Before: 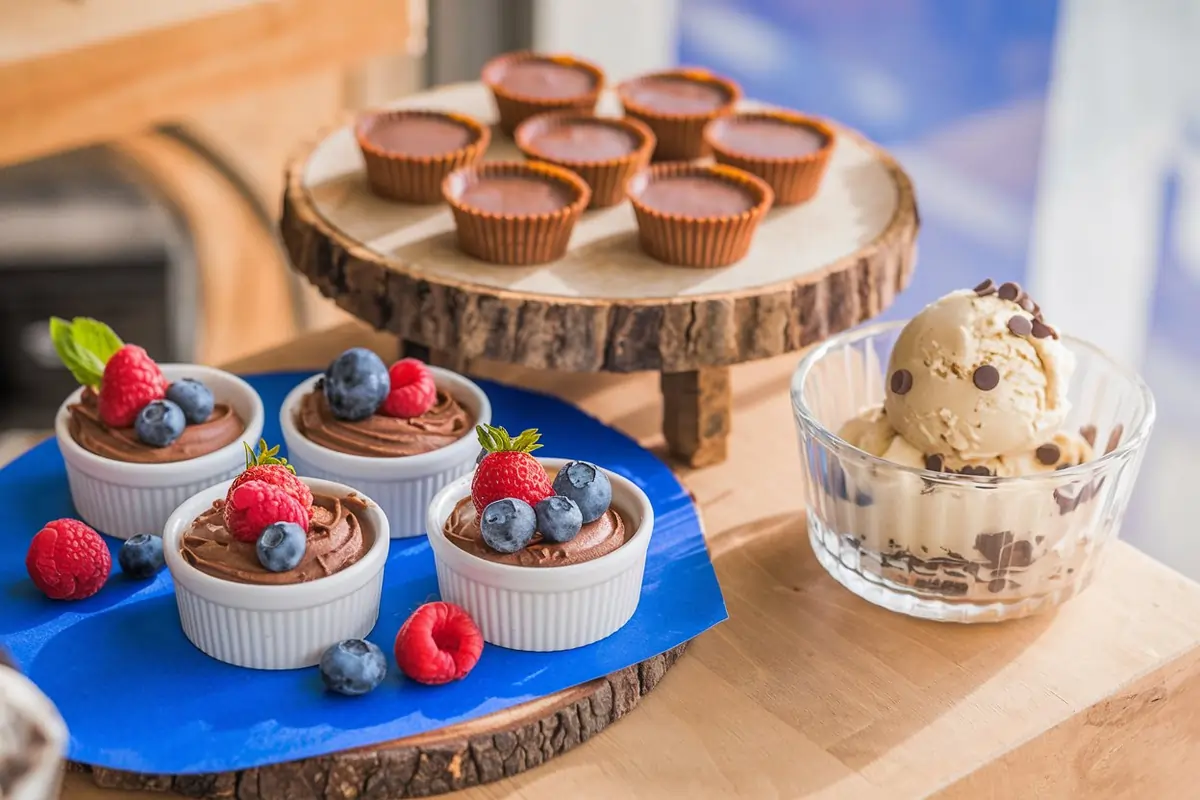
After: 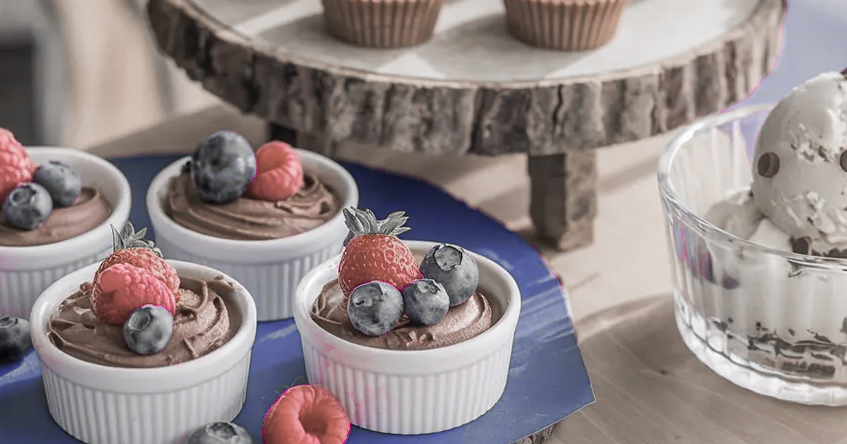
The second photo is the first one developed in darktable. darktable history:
crop: left 11.099%, top 27.229%, right 18.26%, bottom 17.266%
color zones: curves: ch0 [(0, 0.278) (0.143, 0.5) (0.286, 0.5) (0.429, 0.5) (0.571, 0.5) (0.714, 0.5) (0.857, 0.5) (1, 0.5)]; ch1 [(0, 1) (0.143, 0.165) (0.286, 0) (0.429, 0) (0.571, 0) (0.714, 0) (0.857, 0.5) (1, 0.5)]; ch2 [(0, 0.508) (0.143, 0.5) (0.286, 0.5) (0.429, 0.5) (0.571, 0.5) (0.714, 0.5) (0.857, 0.5) (1, 0.5)]
